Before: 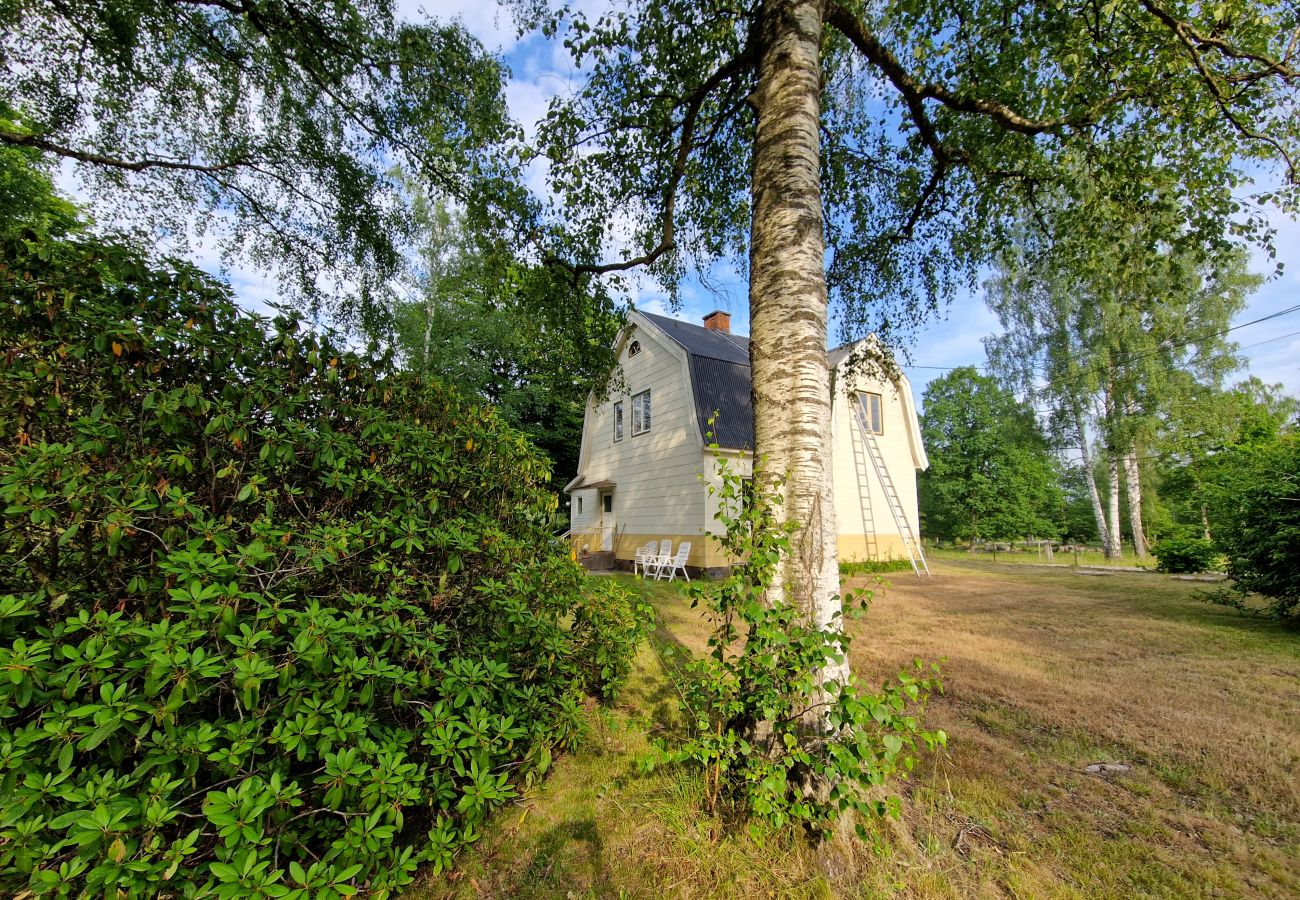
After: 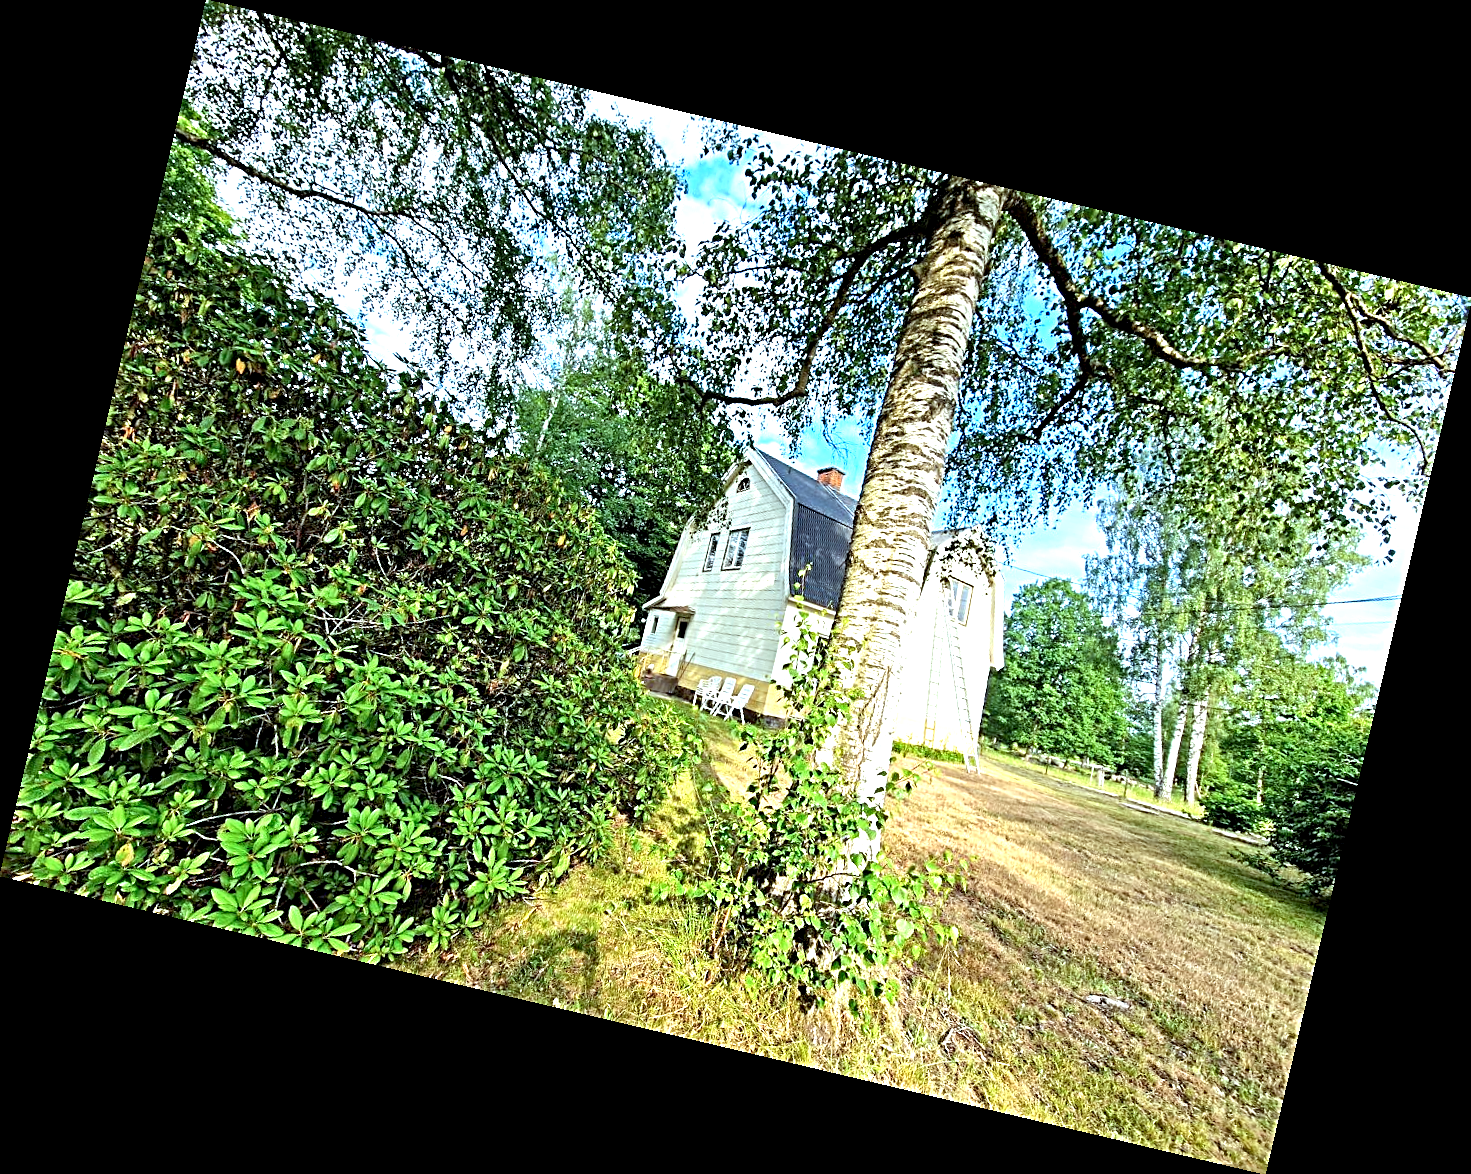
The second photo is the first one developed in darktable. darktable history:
color correction: highlights a* -10.04, highlights b* -10.37
rotate and perspective: rotation 13.27°, automatic cropping off
exposure: black level correction 0.001, exposure 1.3 EV, compensate highlight preservation false
sharpen: radius 3.69, amount 0.928
